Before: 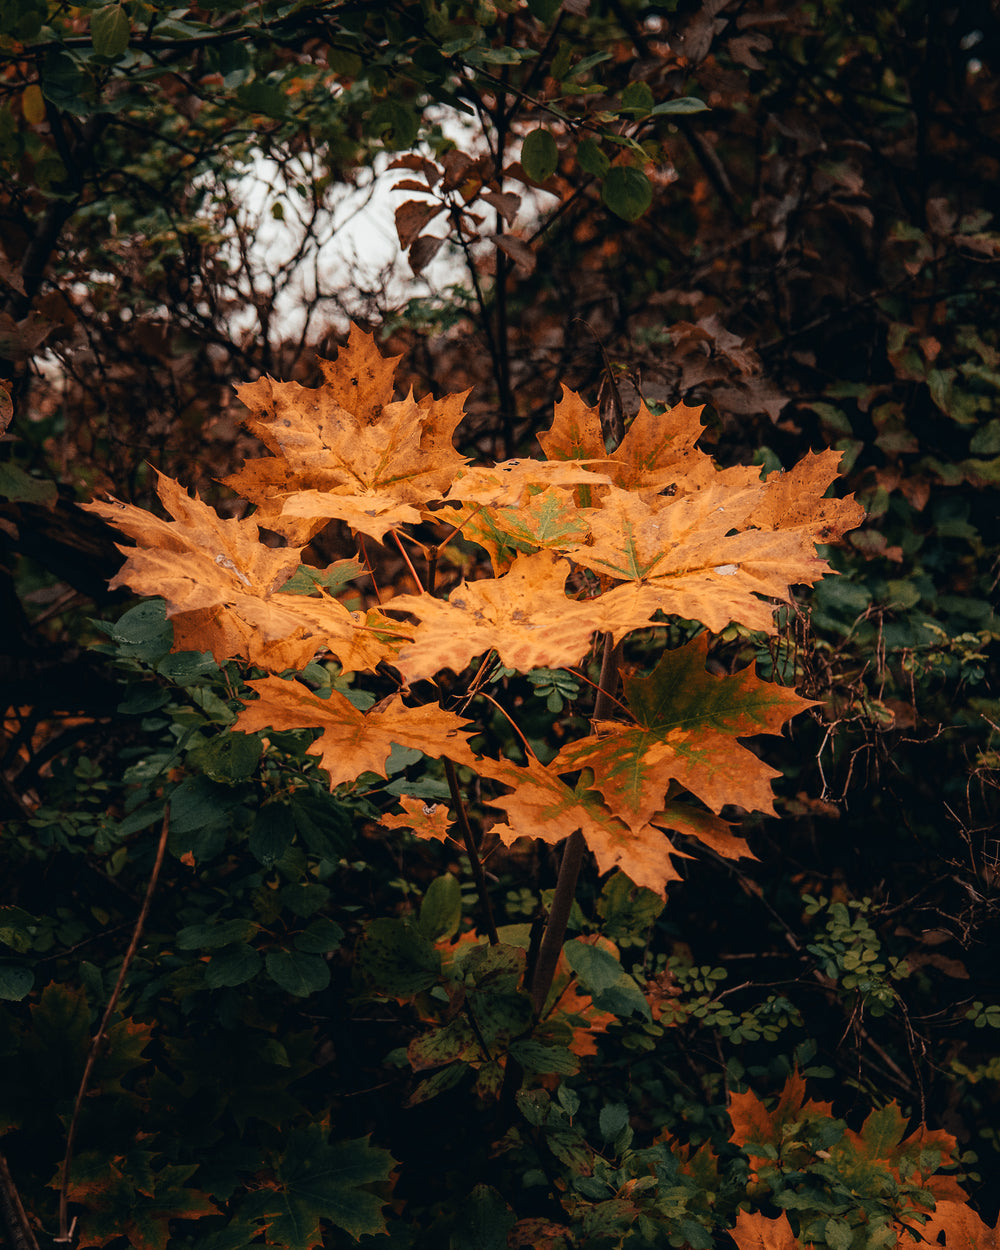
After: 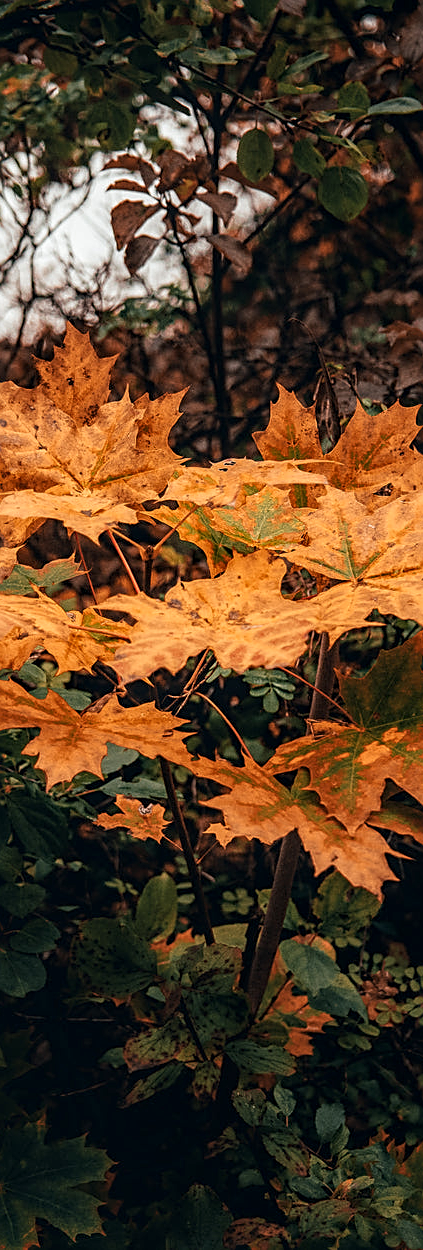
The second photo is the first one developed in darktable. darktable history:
local contrast: on, module defaults
crop: left 28.425%, right 29.27%
sharpen: on, module defaults
exposure: exposure 0.129 EV, compensate exposure bias true, compensate highlight preservation false
